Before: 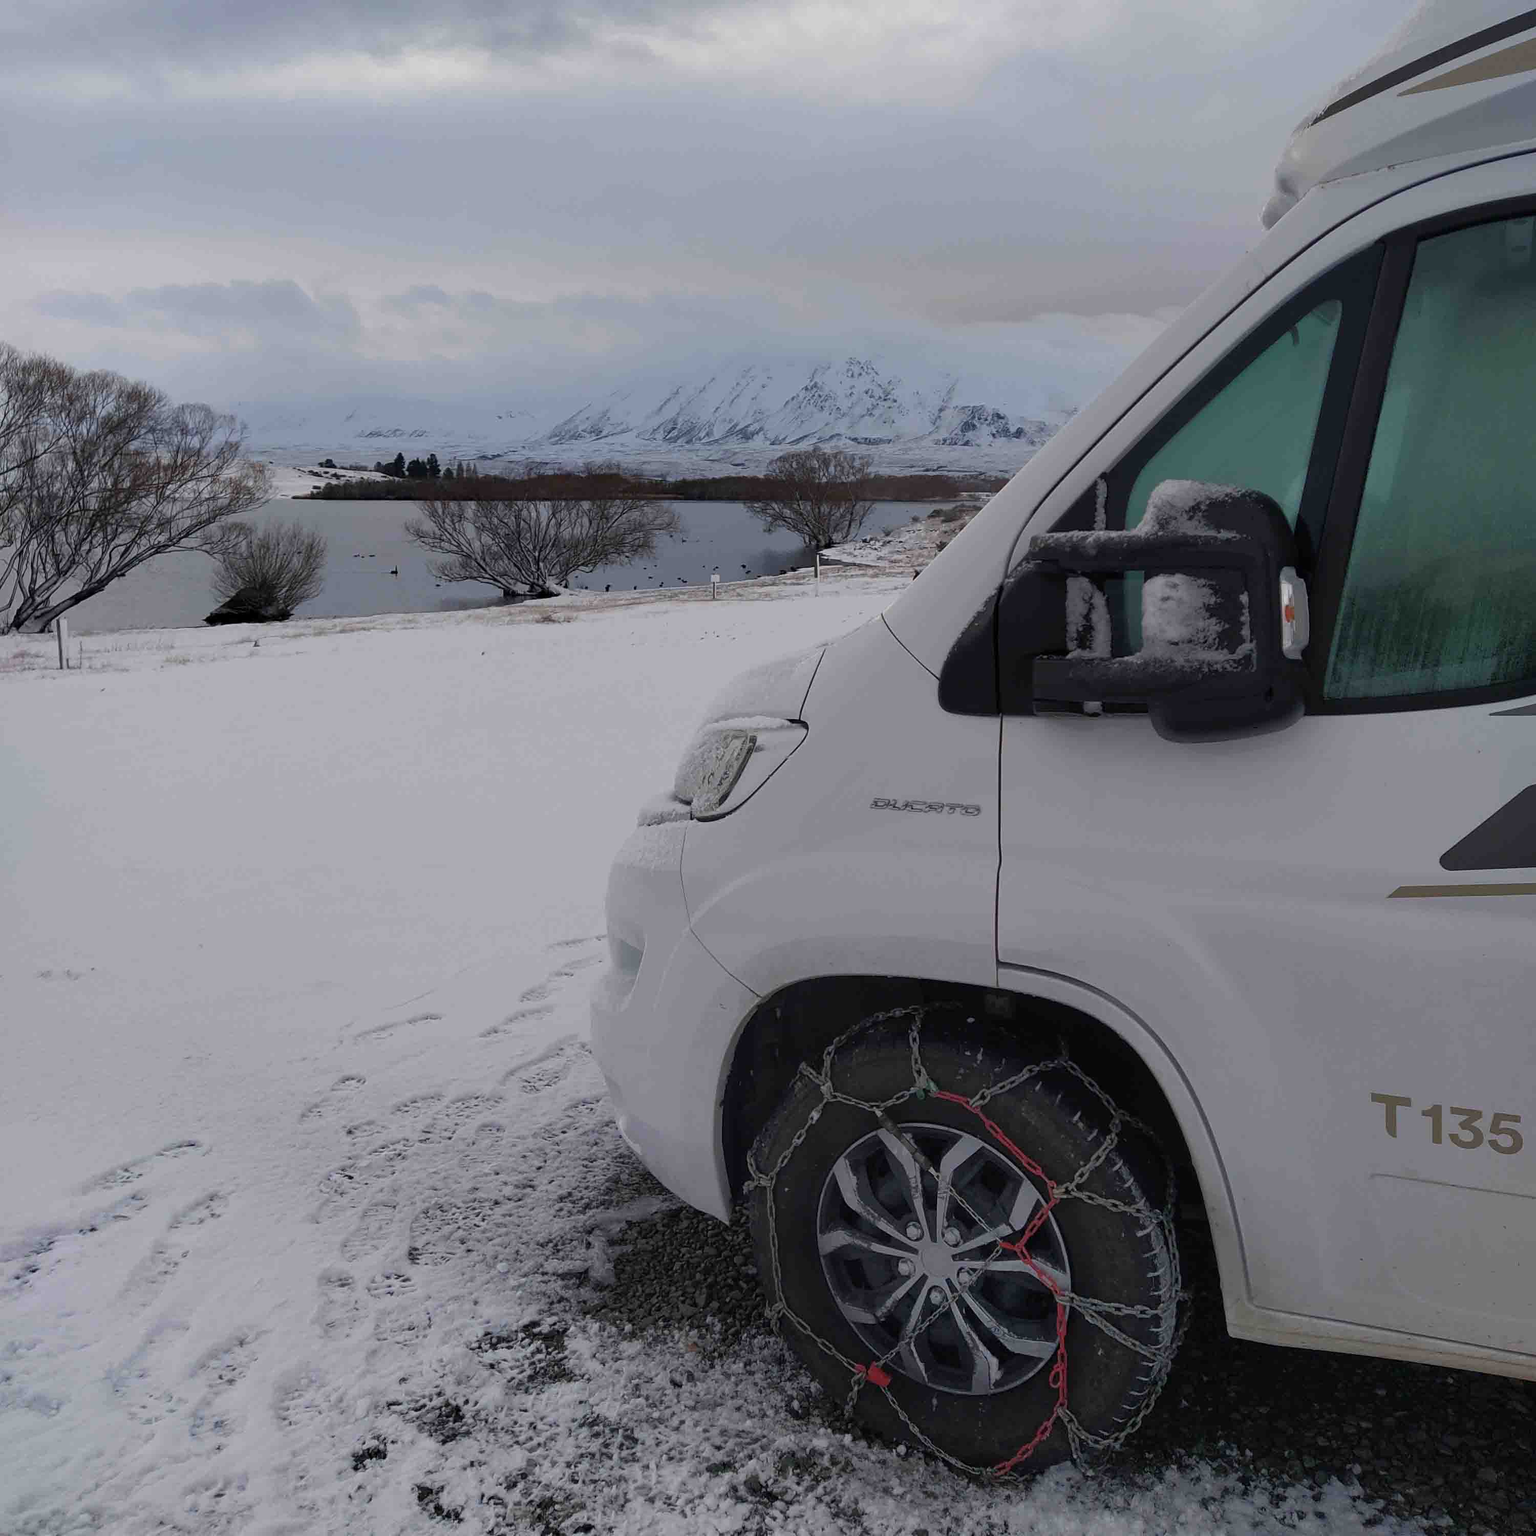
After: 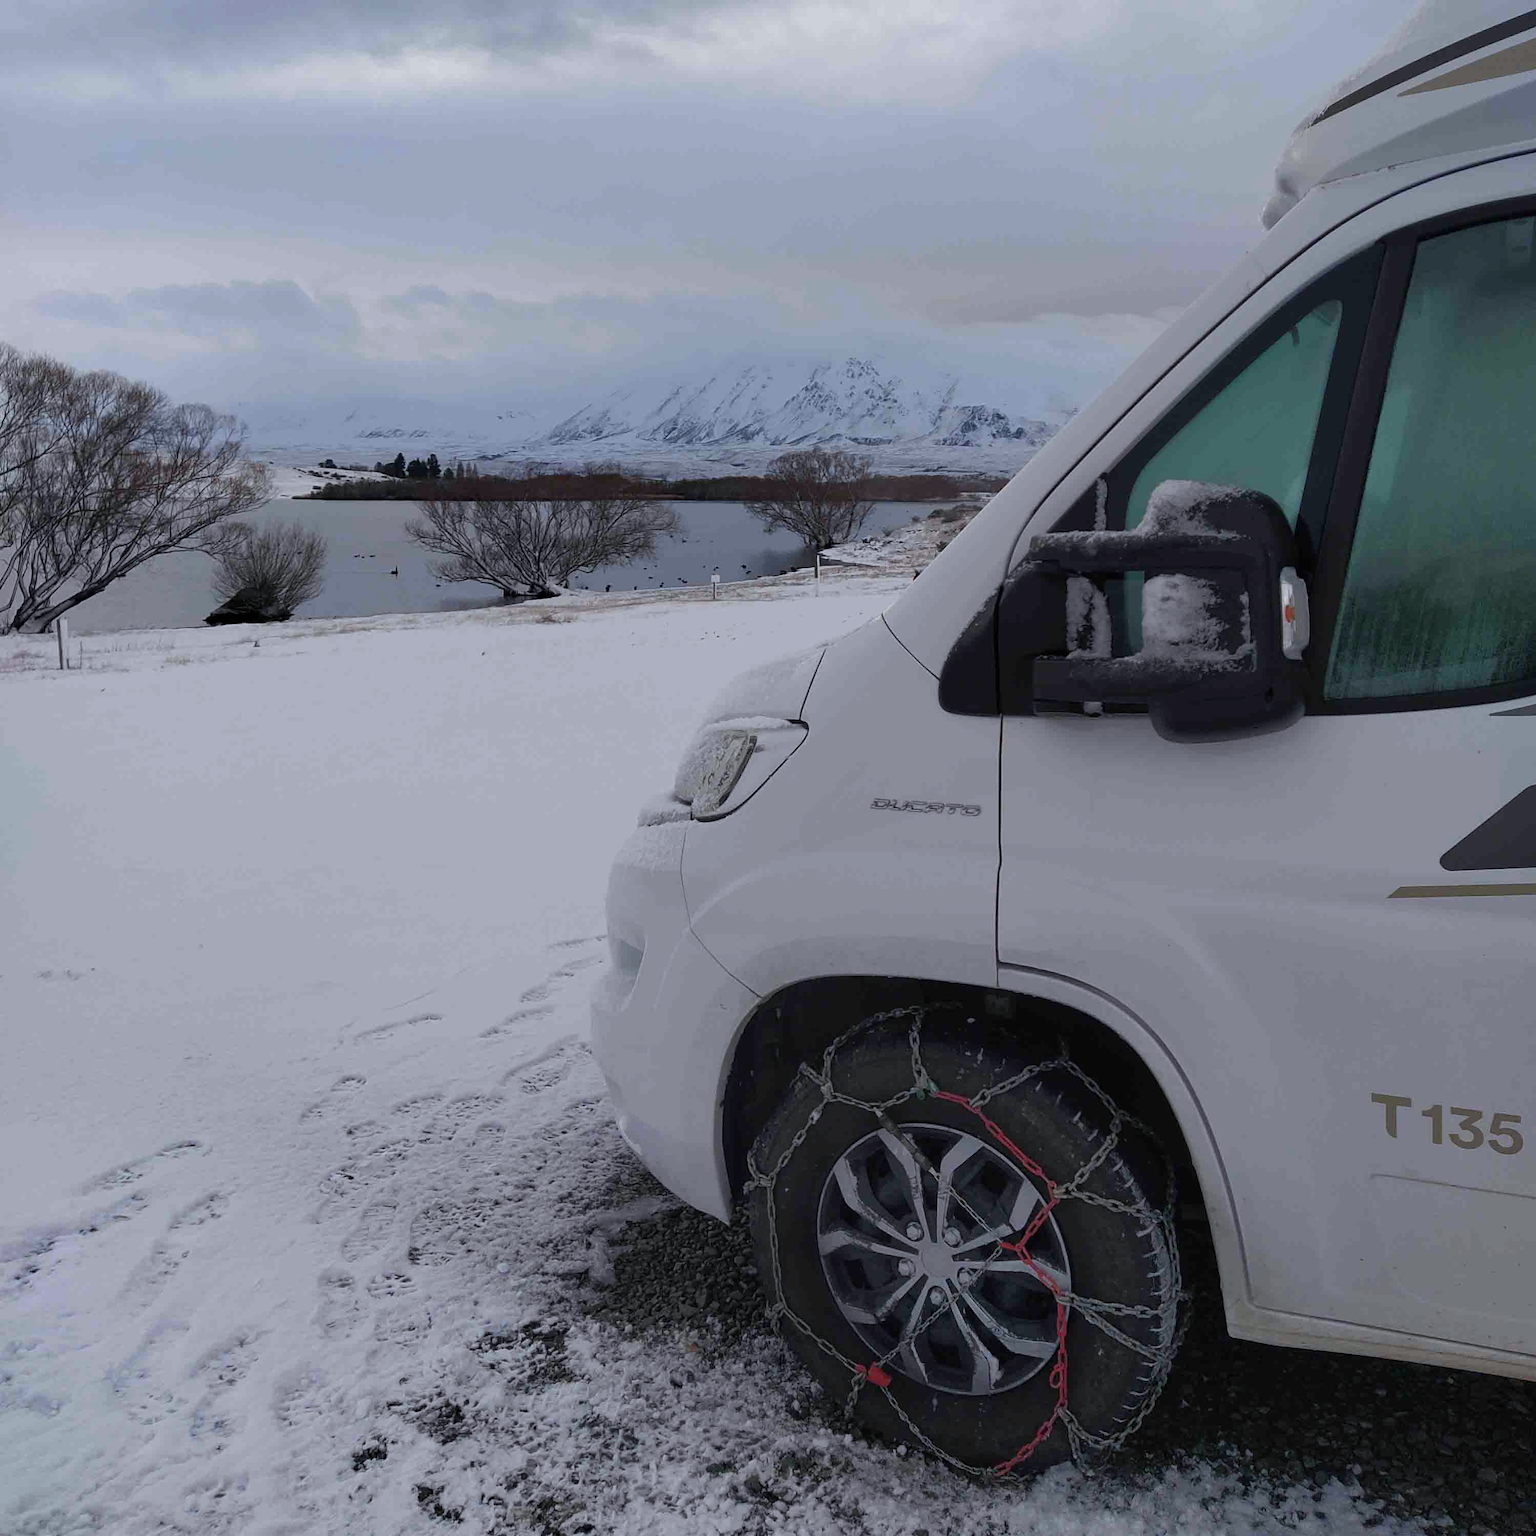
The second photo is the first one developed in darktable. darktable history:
exposure: exposure 0.02 EV, compensate highlight preservation false
white balance: red 0.976, blue 1.04
